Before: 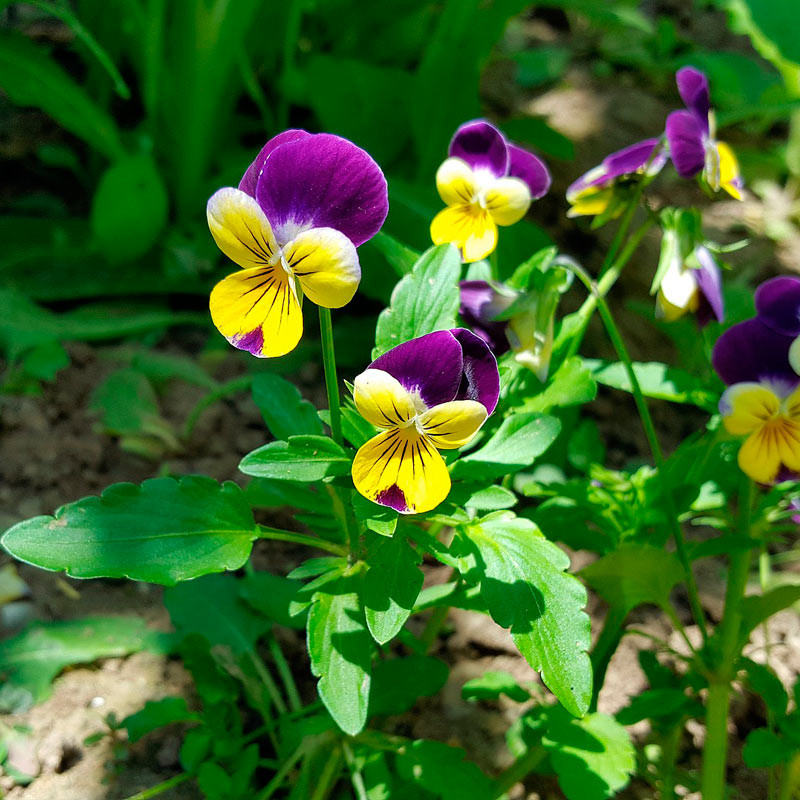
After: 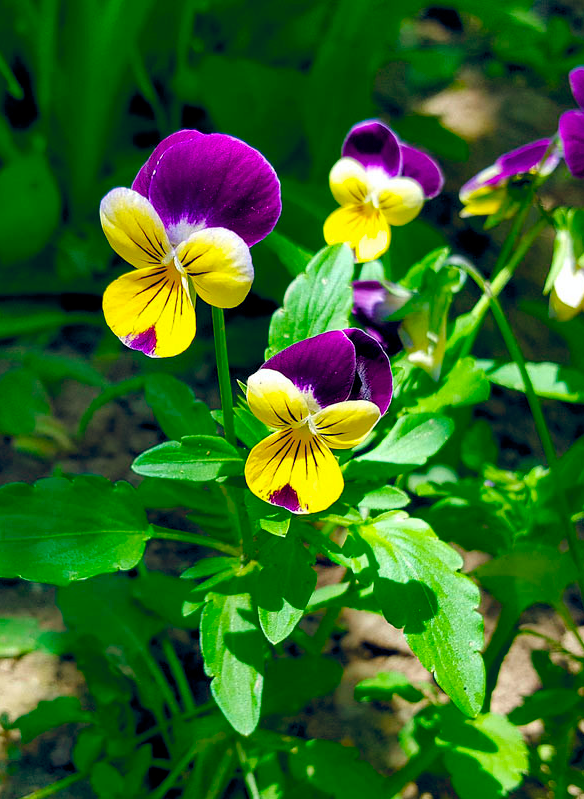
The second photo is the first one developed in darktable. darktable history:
color balance rgb: shadows lift › chroma 0.832%, shadows lift › hue 114.24°, global offset › chroma 0.154%, global offset › hue 253.86°, linear chroma grading › shadows -8.163%, linear chroma grading › global chroma 9.926%, perceptual saturation grading › global saturation 34.918%, perceptual saturation grading › highlights -29.913%, perceptual saturation grading › shadows 35.253%
crop: left 13.485%, right 13.393%
